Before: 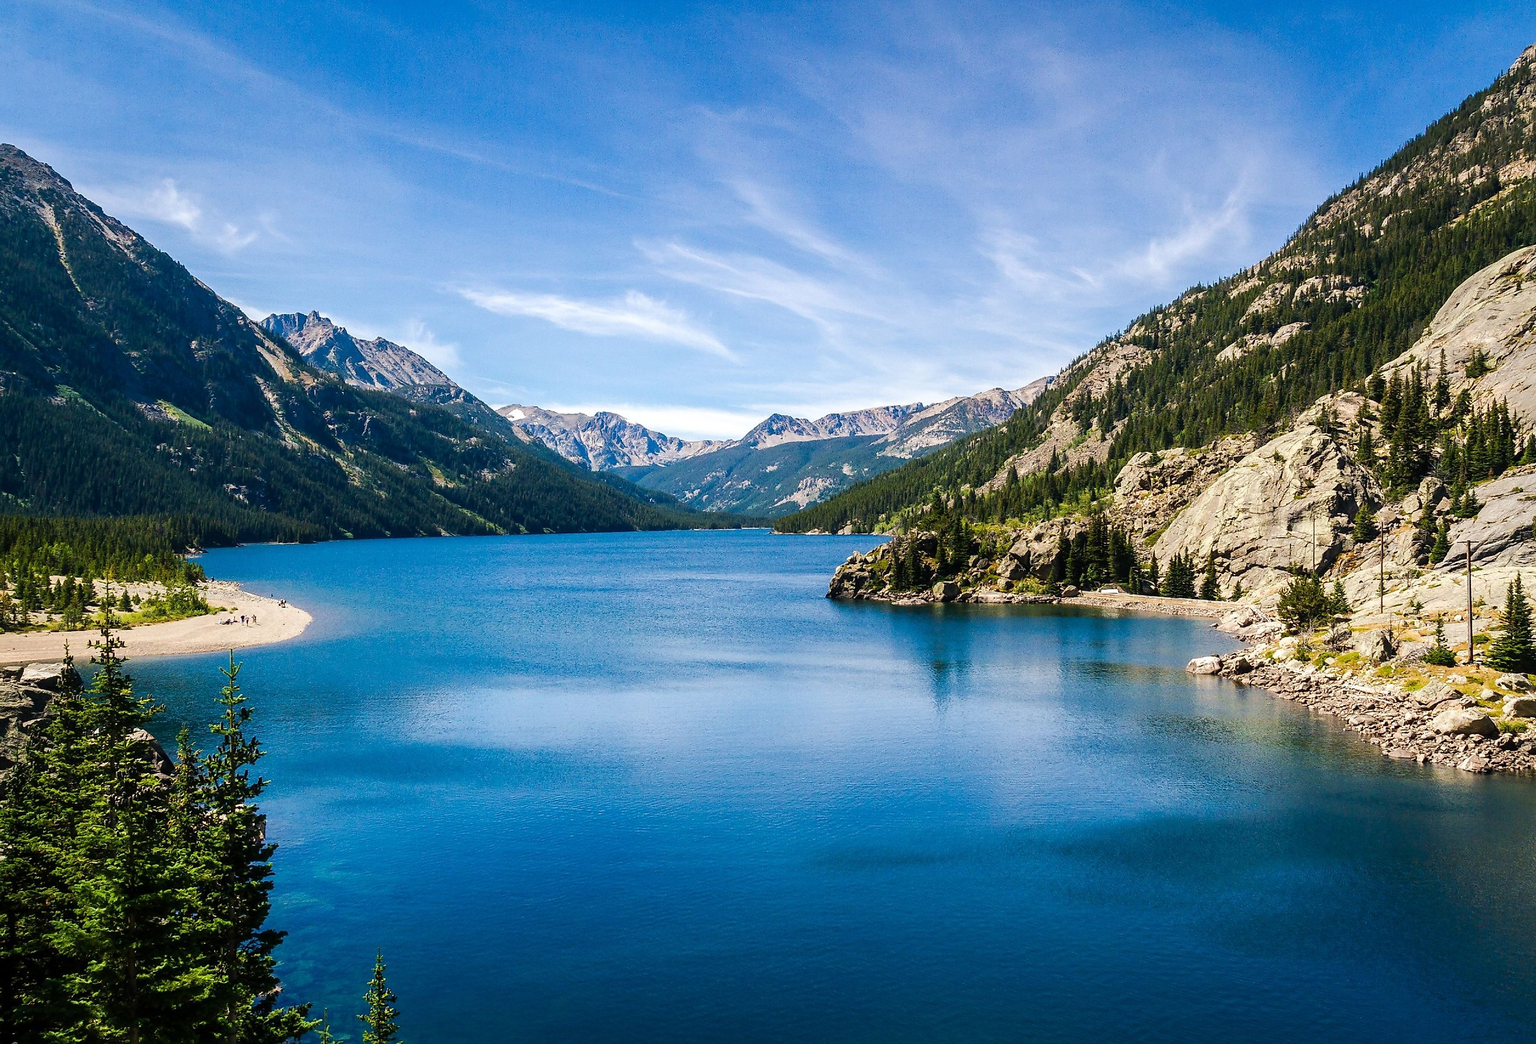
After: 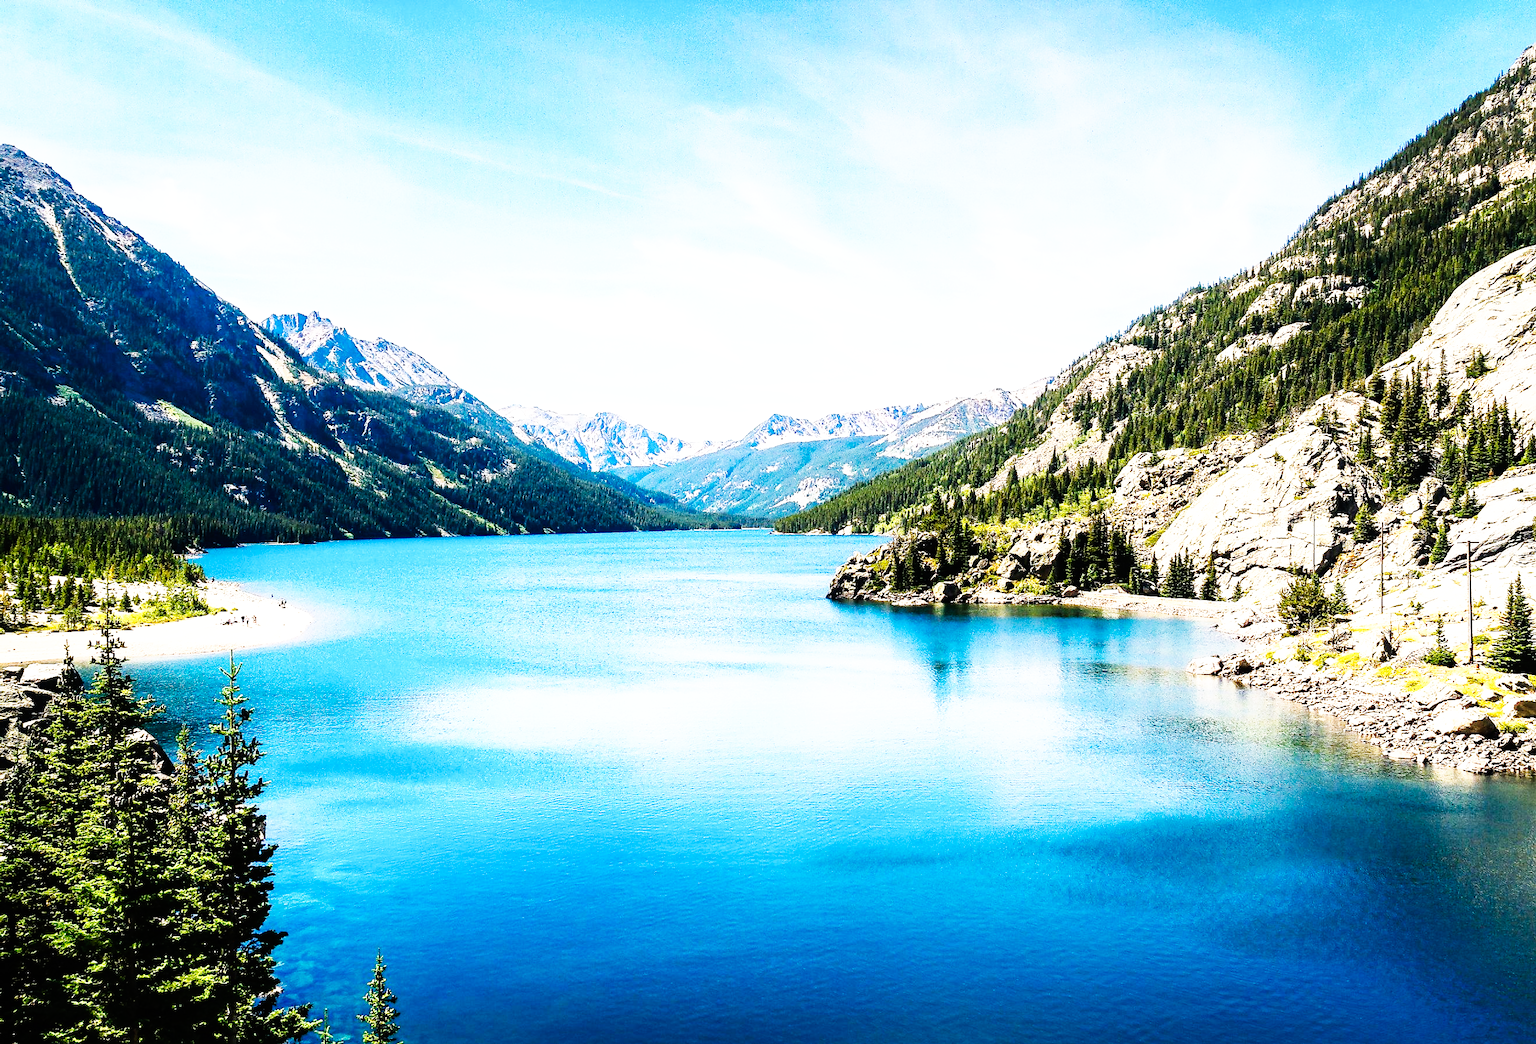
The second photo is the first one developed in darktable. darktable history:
tone equalizer: -8 EV -0.712 EV, -7 EV -0.713 EV, -6 EV -0.563 EV, -5 EV -0.381 EV, -3 EV 0.366 EV, -2 EV 0.6 EV, -1 EV 0.699 EV, +0 EV 0.768 EV
base curve: curves: ch0 [(0, 0) (0.007, 0.004) (0.027, 0.03) (0.046, 0.07) (0.207, 0.54) (0.442, 0.872) (0.673, 0.972) (1, 1)], preserve colors none
